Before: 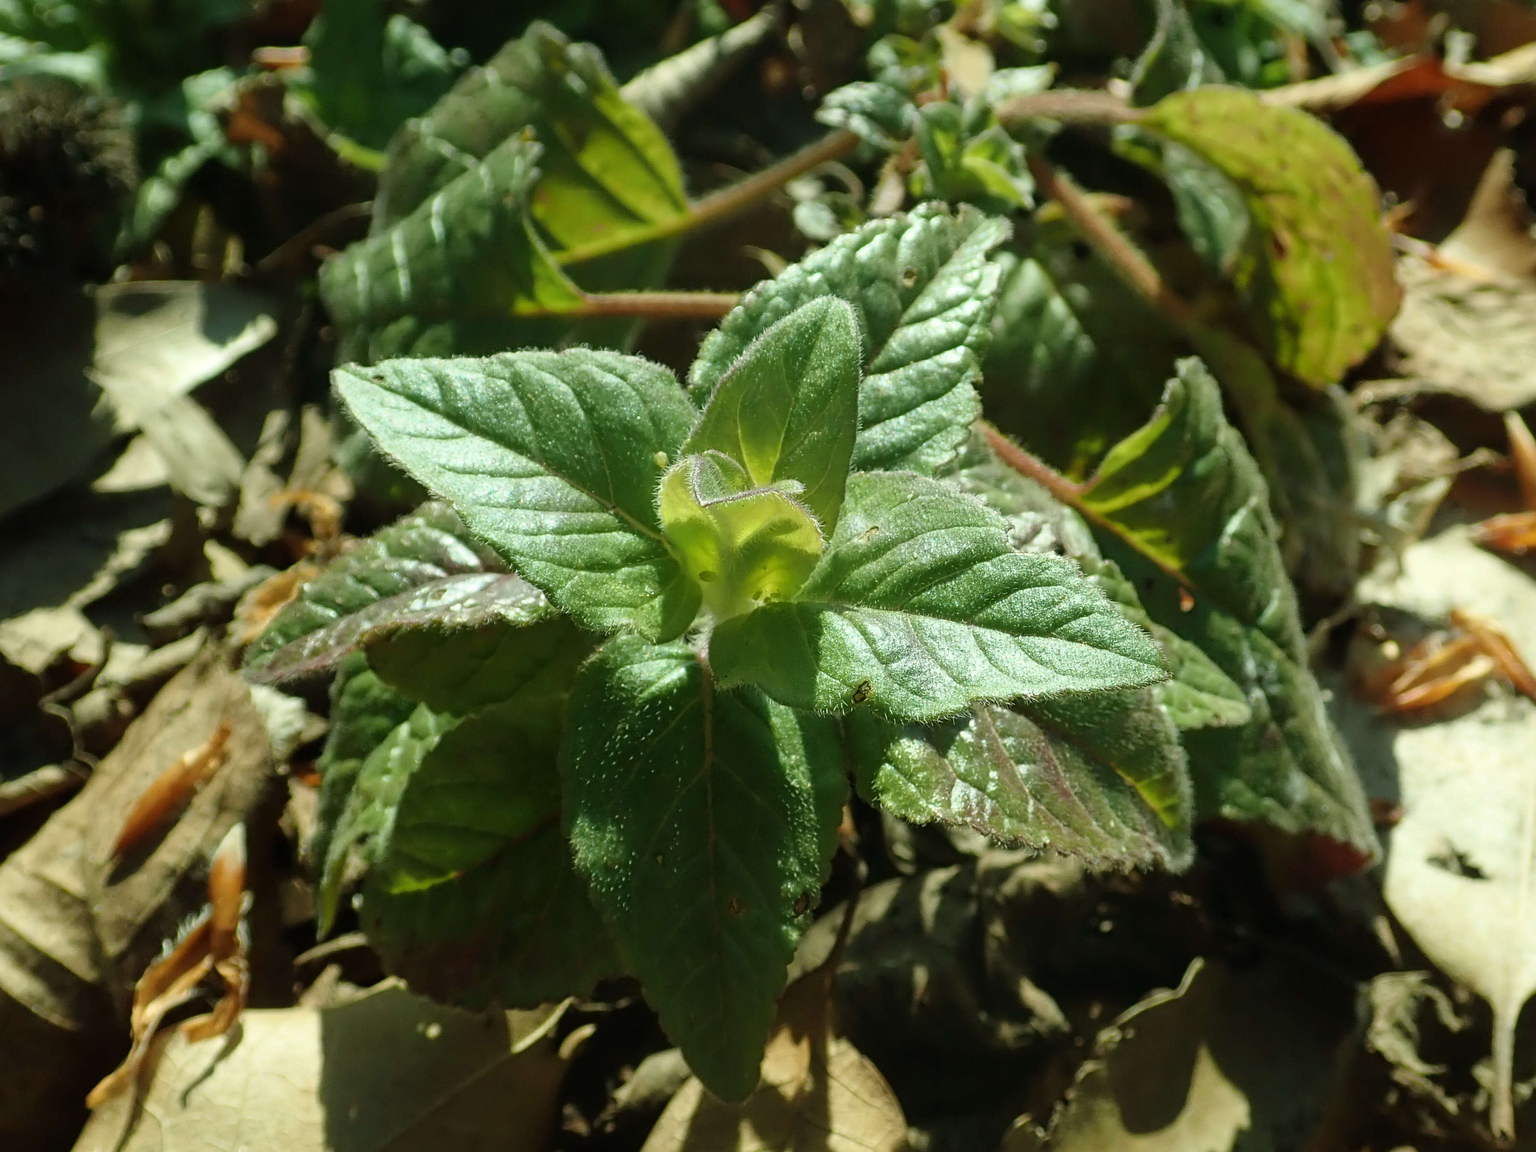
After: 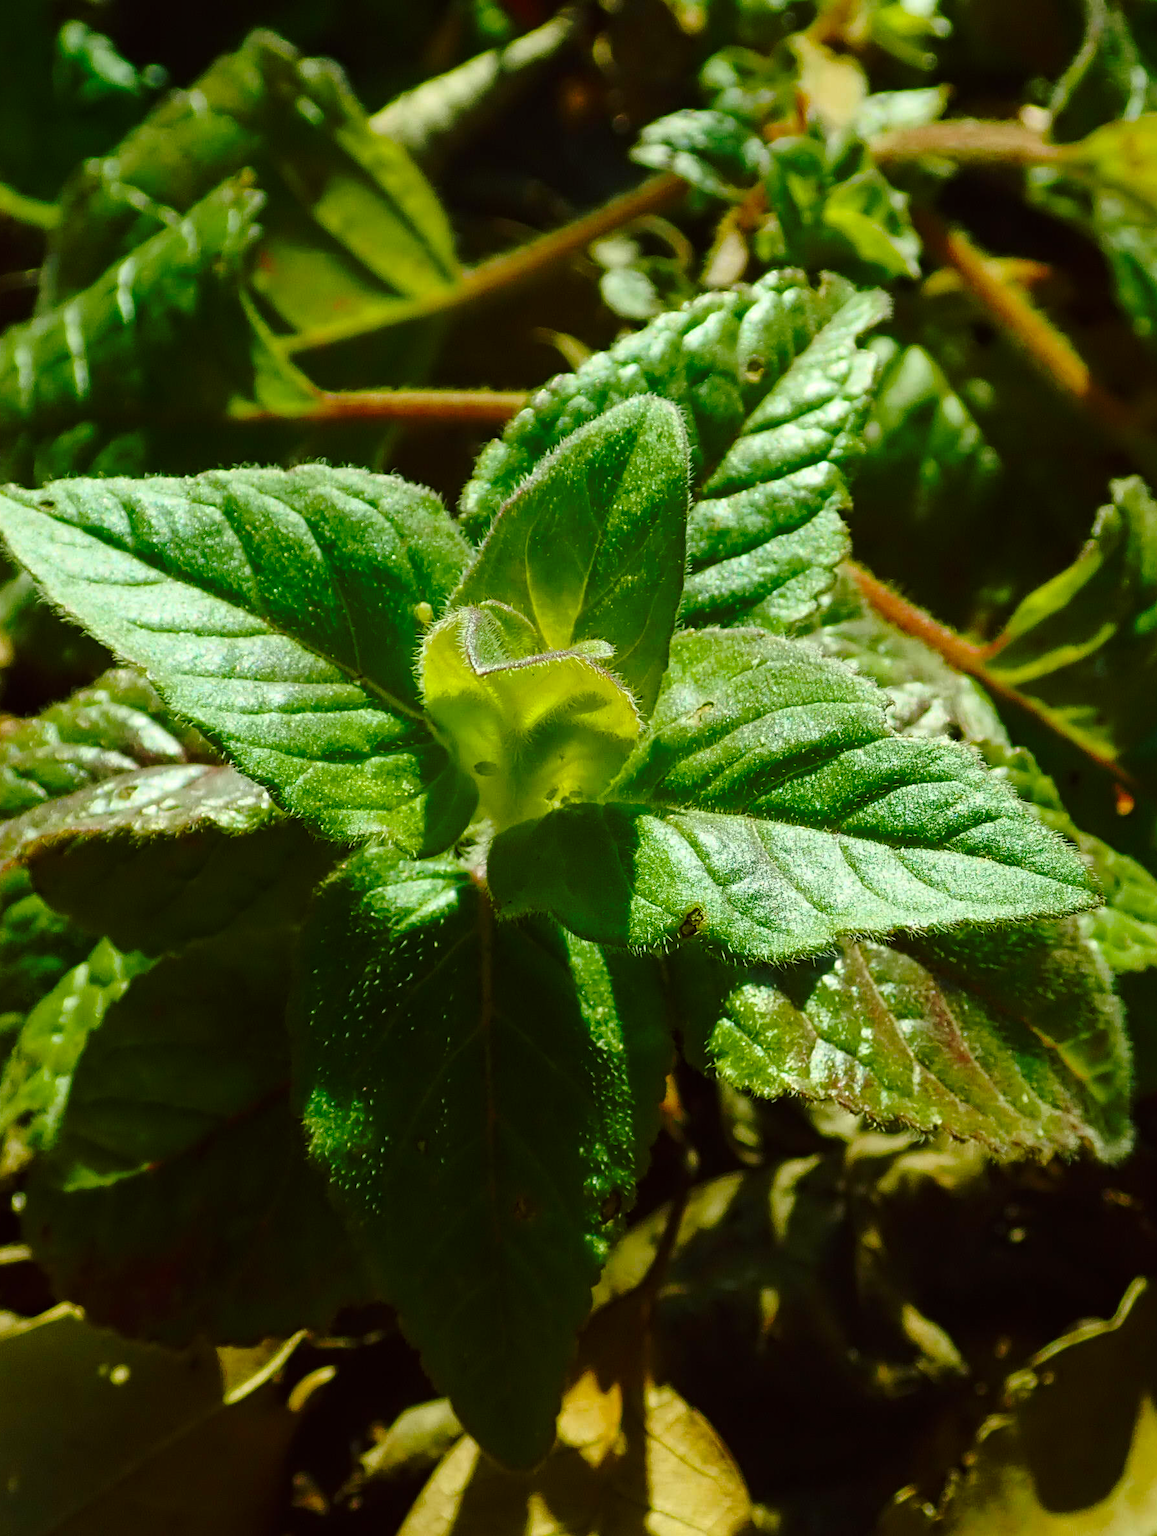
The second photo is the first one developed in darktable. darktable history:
color correction: highlights a* -1.13, highlights b* 4.52, shadows a* 3.68
crop and rotate: left 22.369%, right 21.096%
color balance rgb: linear chroma grading › shadows 31.878%, linear chroma grading › global chroma -2.523%, linear chroma grading › mid-tones 3.74%, perceptual saturation grading › global saturation 25.317%, global vibrance 20%
base curve: curves: ch0 [(0, 0) (0.073, 0.04) (0.157, 0.139) (0.492, 0.492) (0.758, 0.758) (1, 1)], preserve colors none
